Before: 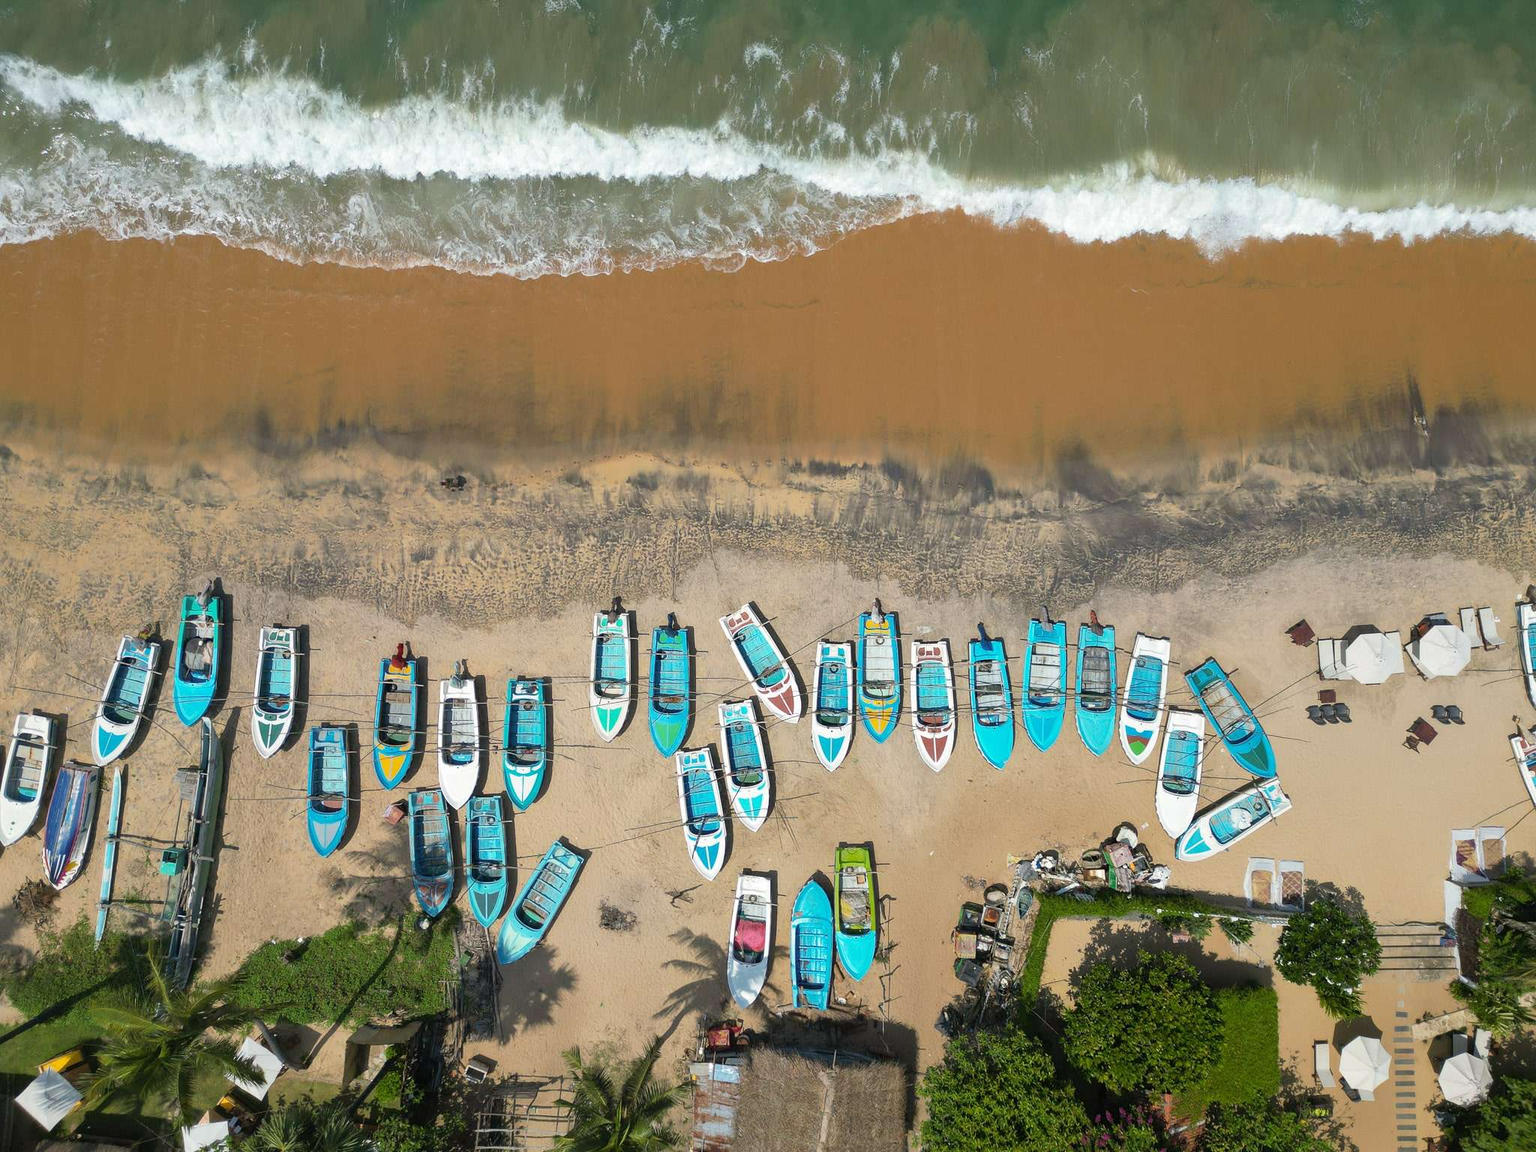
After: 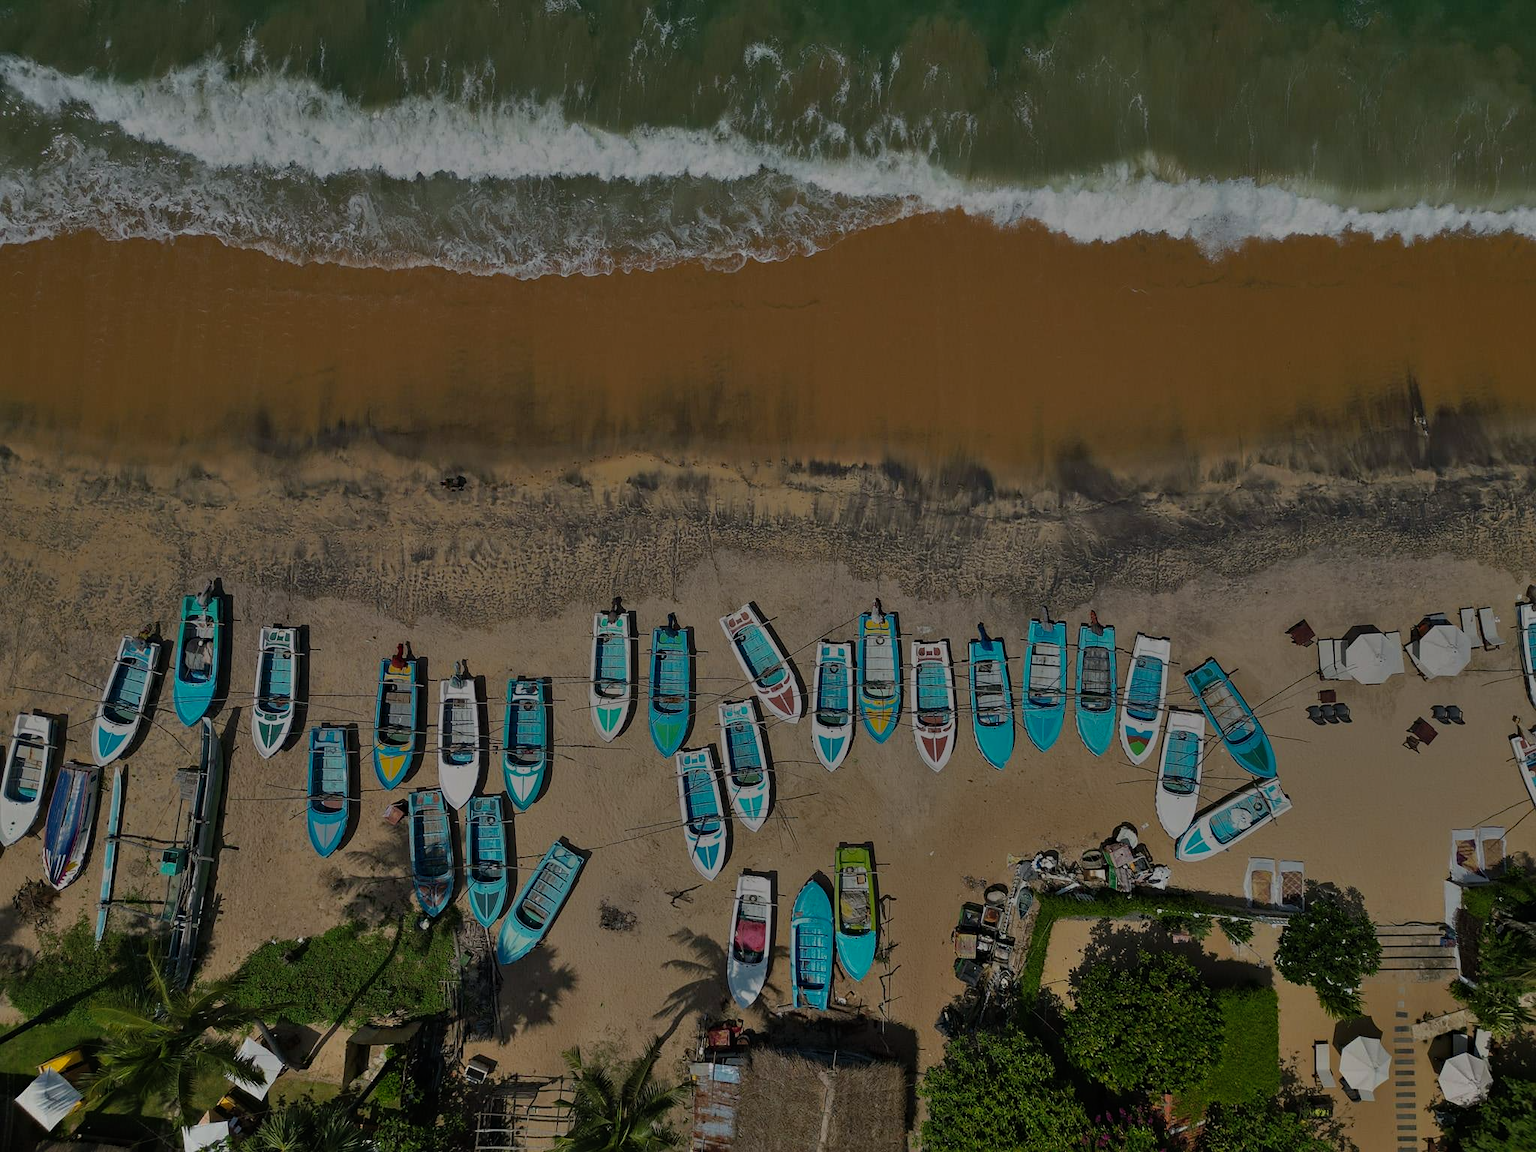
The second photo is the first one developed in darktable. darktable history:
shadows and highlights: white point adjustment 1.08, soften with gaussian
exposure: exposure -2.357 EV, compensate exposure bias true, compensate highlight preservation false
haze removal: strength 0.293, distance 0.252, compatibility mode true, adaptive false
sharpen: amount 0.201
